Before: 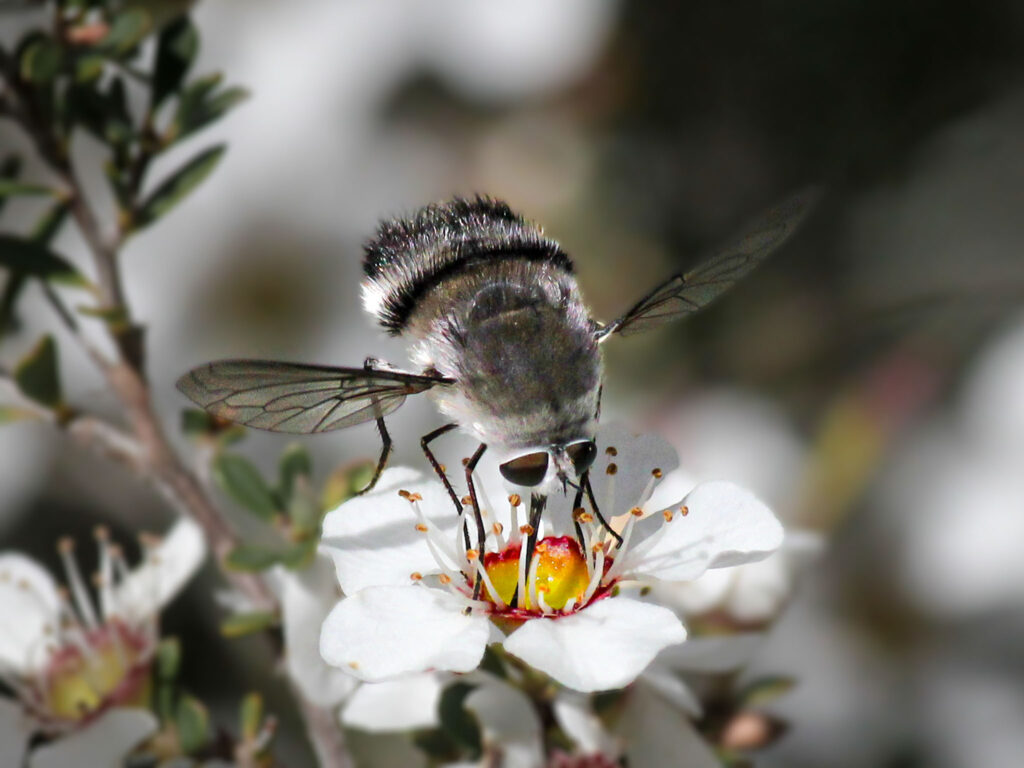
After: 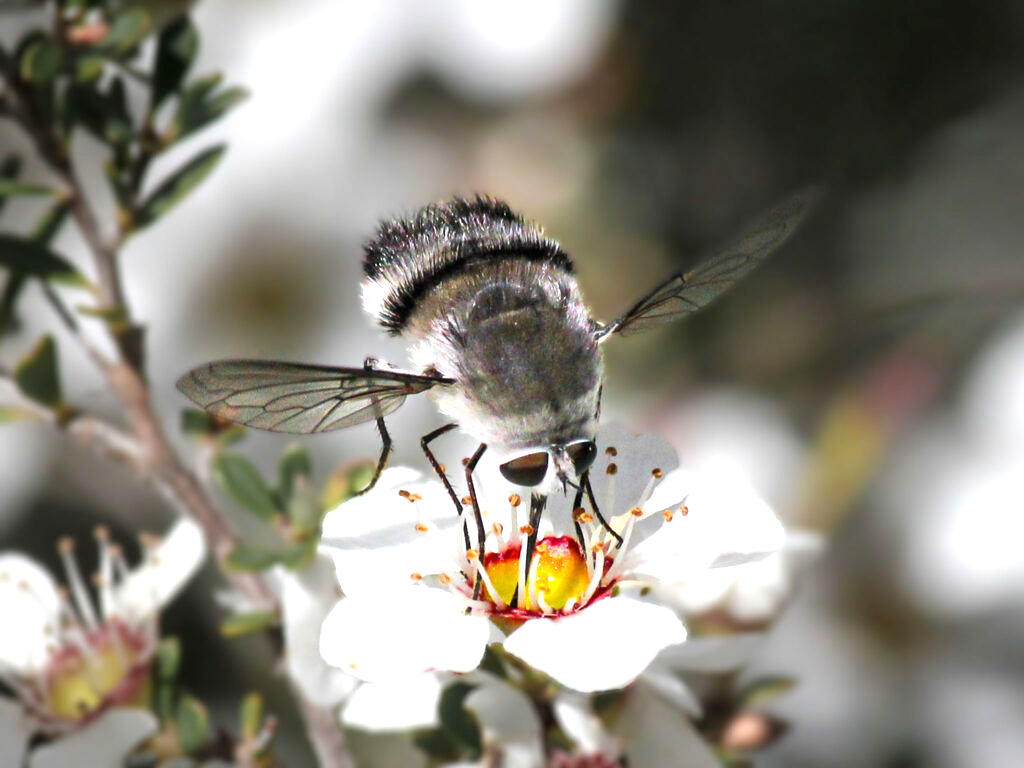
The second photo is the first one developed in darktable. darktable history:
exposure: black level correction 0, exposure 0.692 EV, compensate highlight preservation false
